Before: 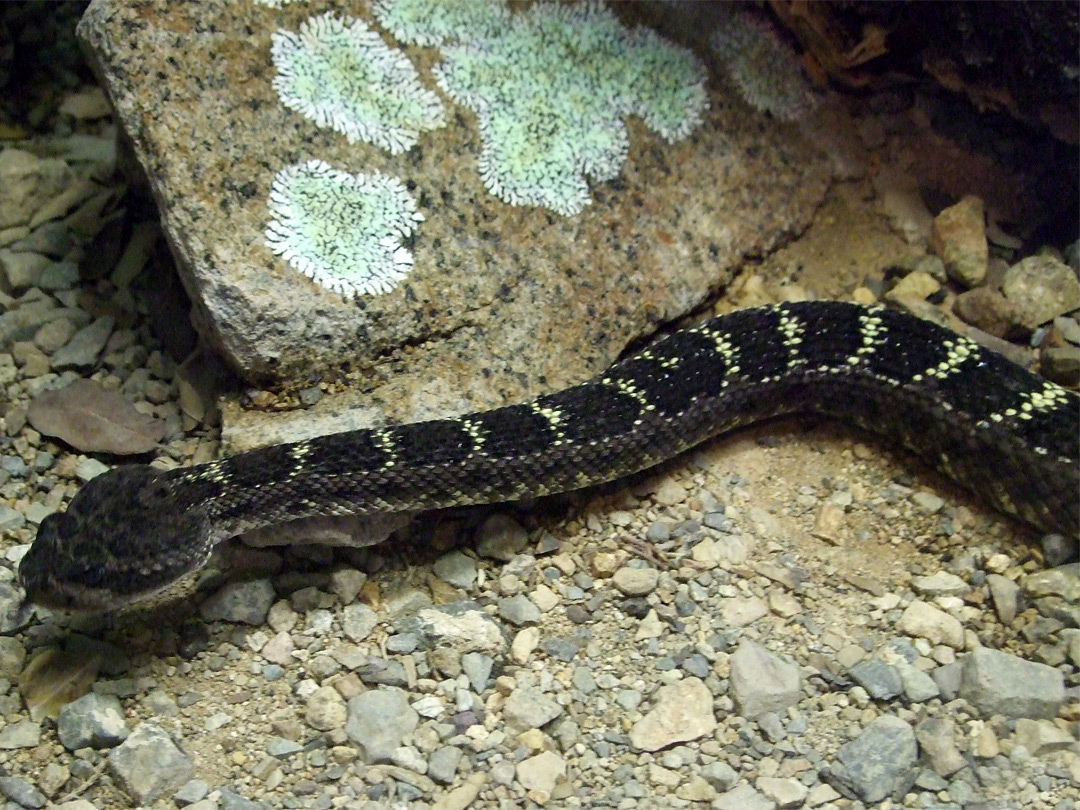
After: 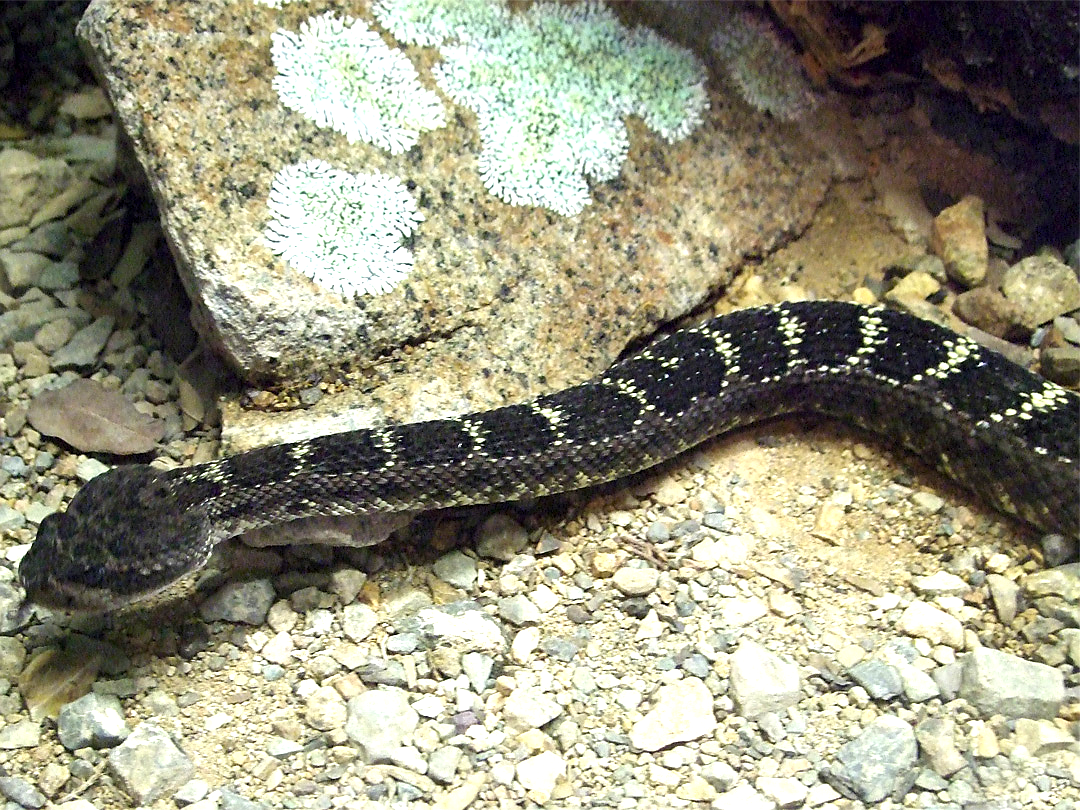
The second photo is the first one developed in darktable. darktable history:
sharpen: radius 0.982, amount 0.613
exposure: exposure 1 EV, compensate exposure bias true, compensate highlight preservation false
